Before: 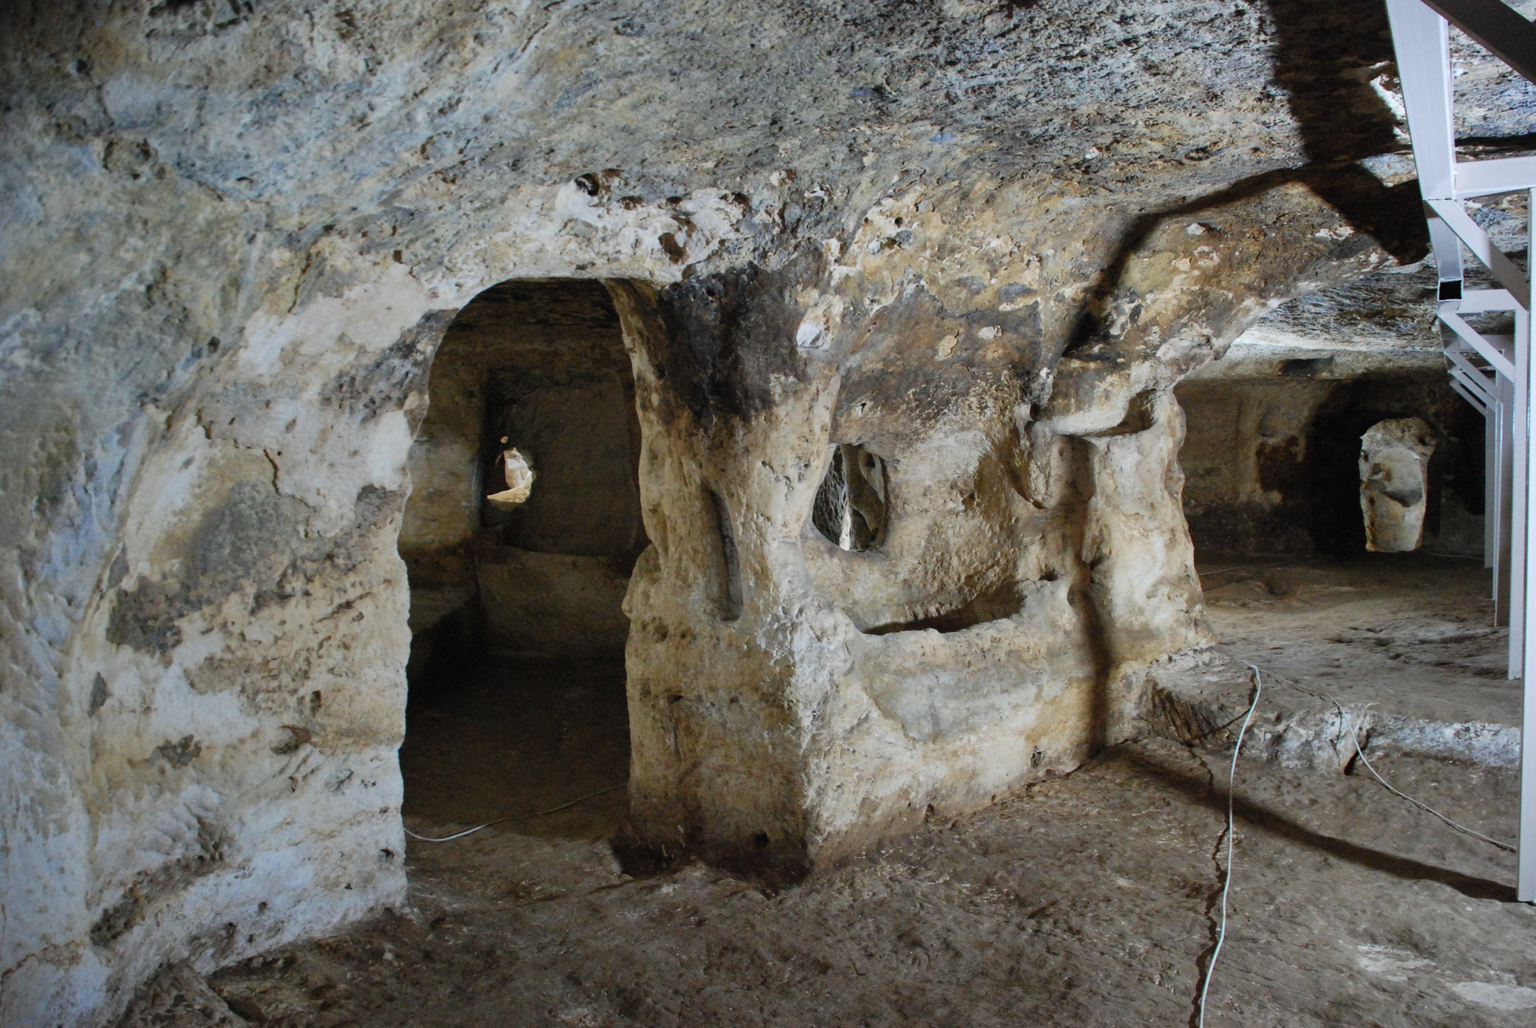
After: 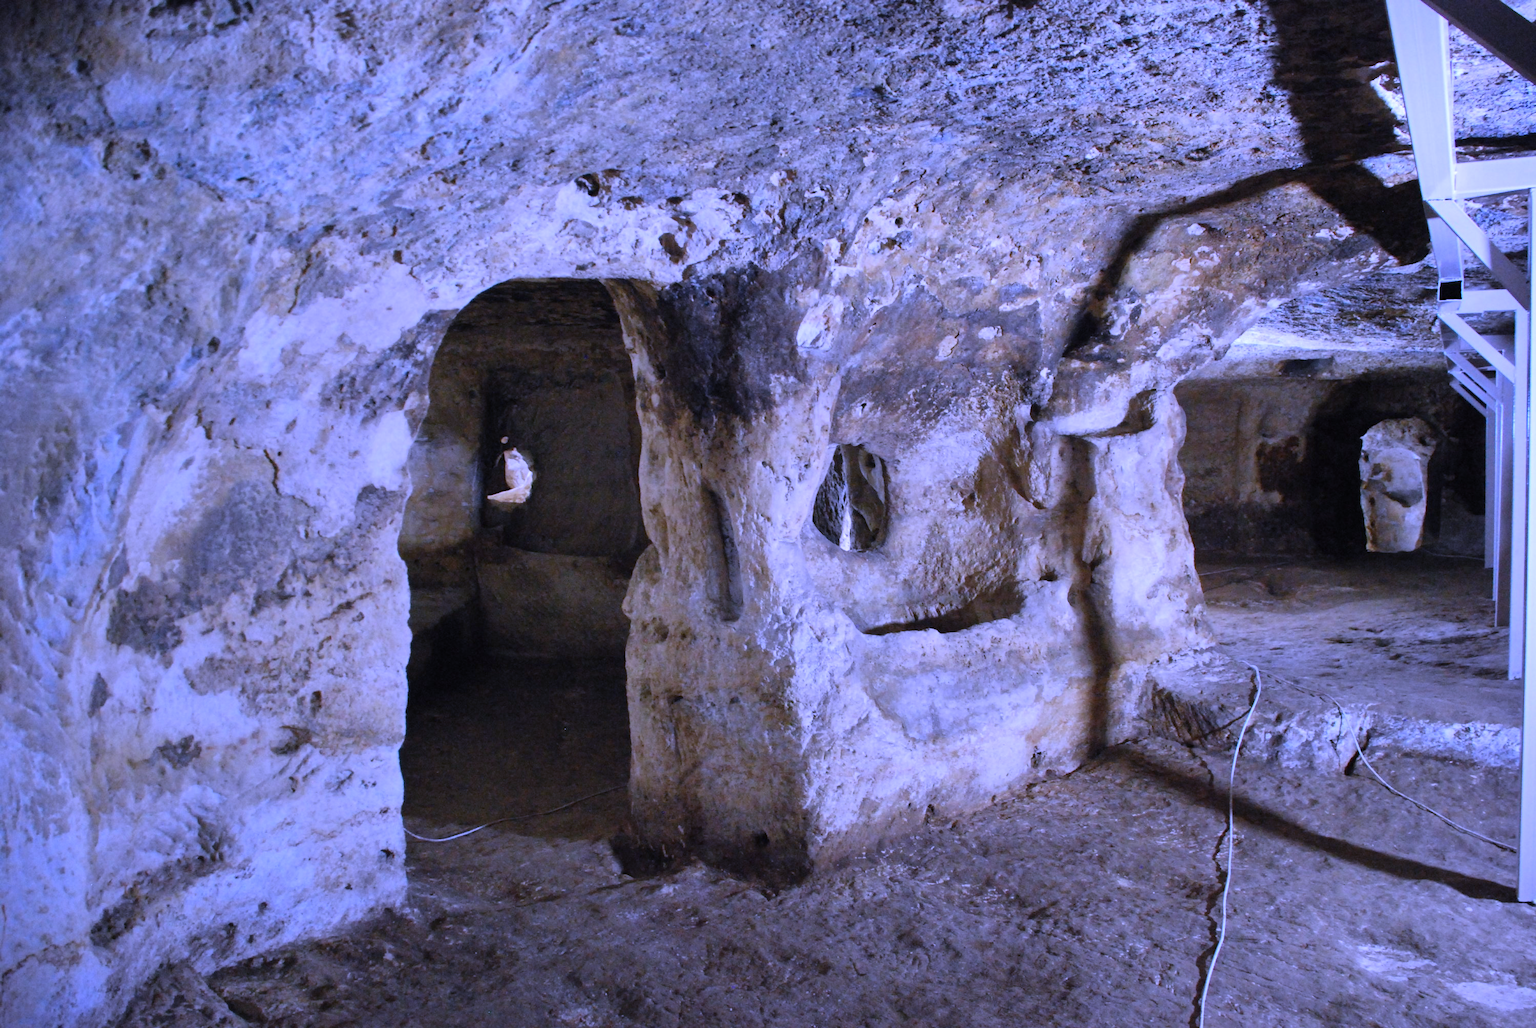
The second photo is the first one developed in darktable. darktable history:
white balance: red 0.98, blue 1.61
shadows and highlights: shadows 12, white point adjustment 1.2, soften with gaussian
